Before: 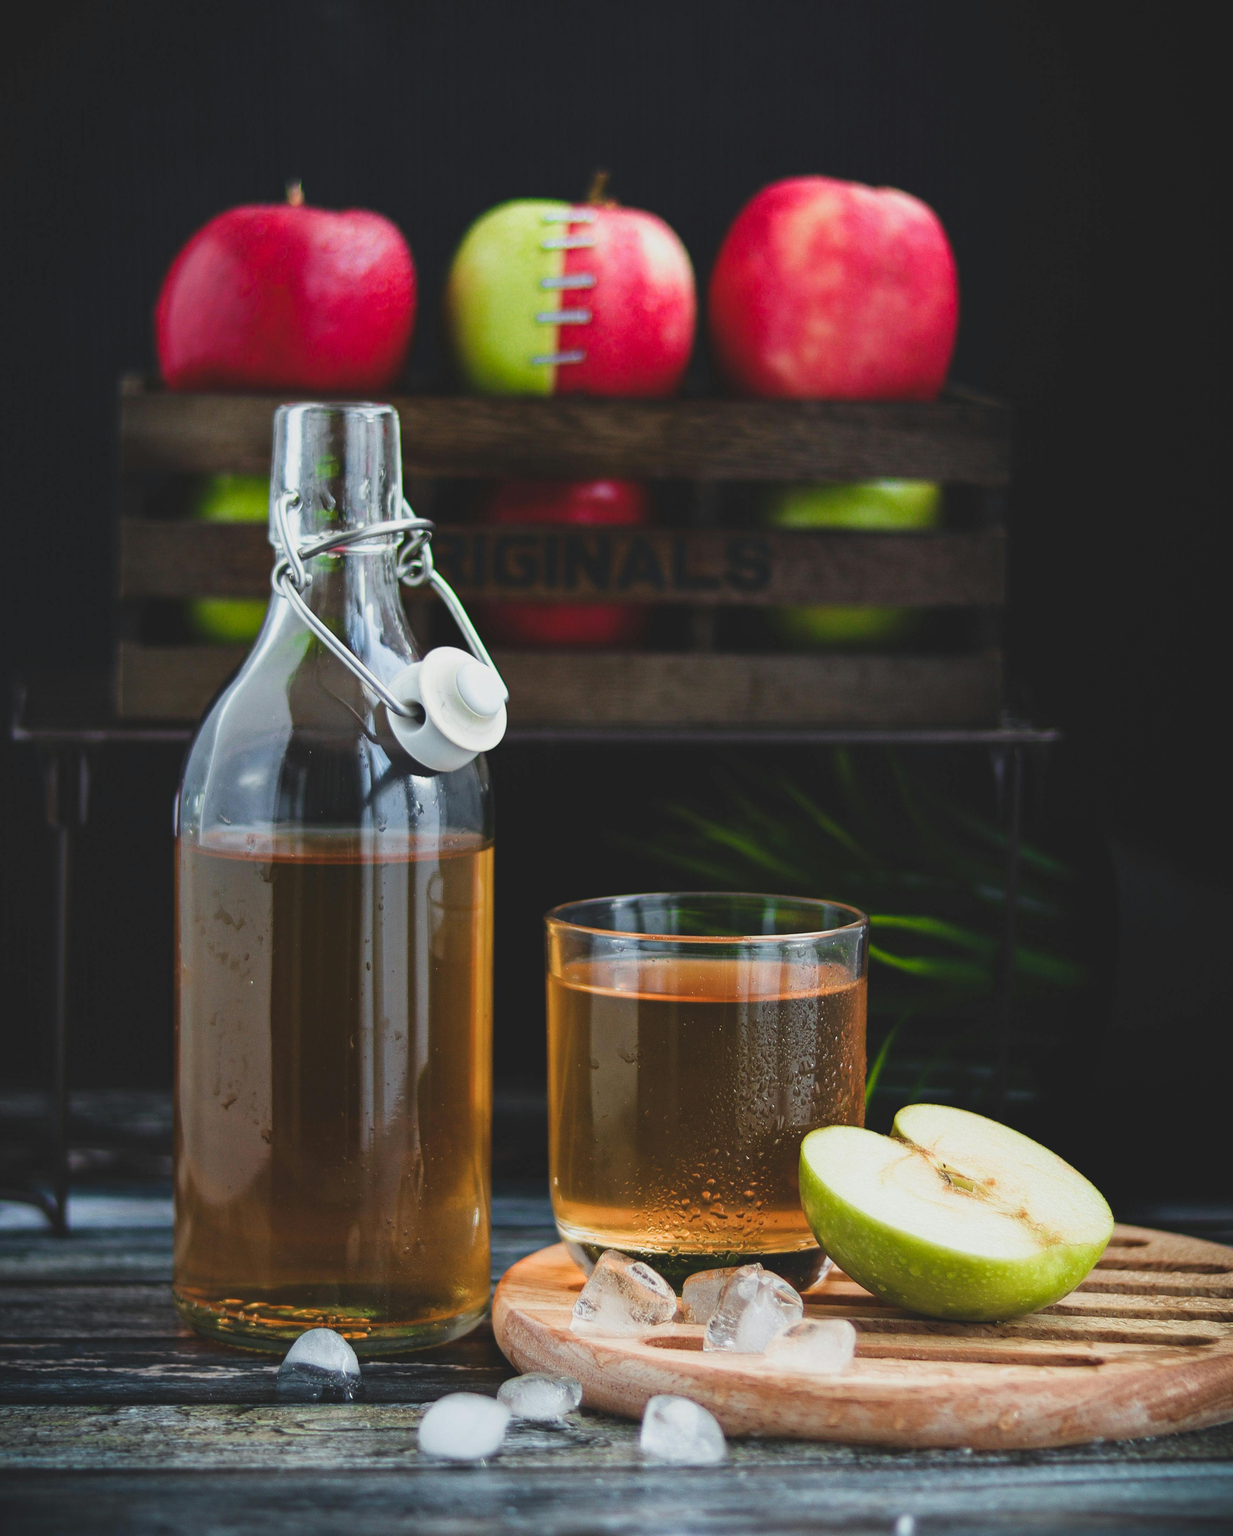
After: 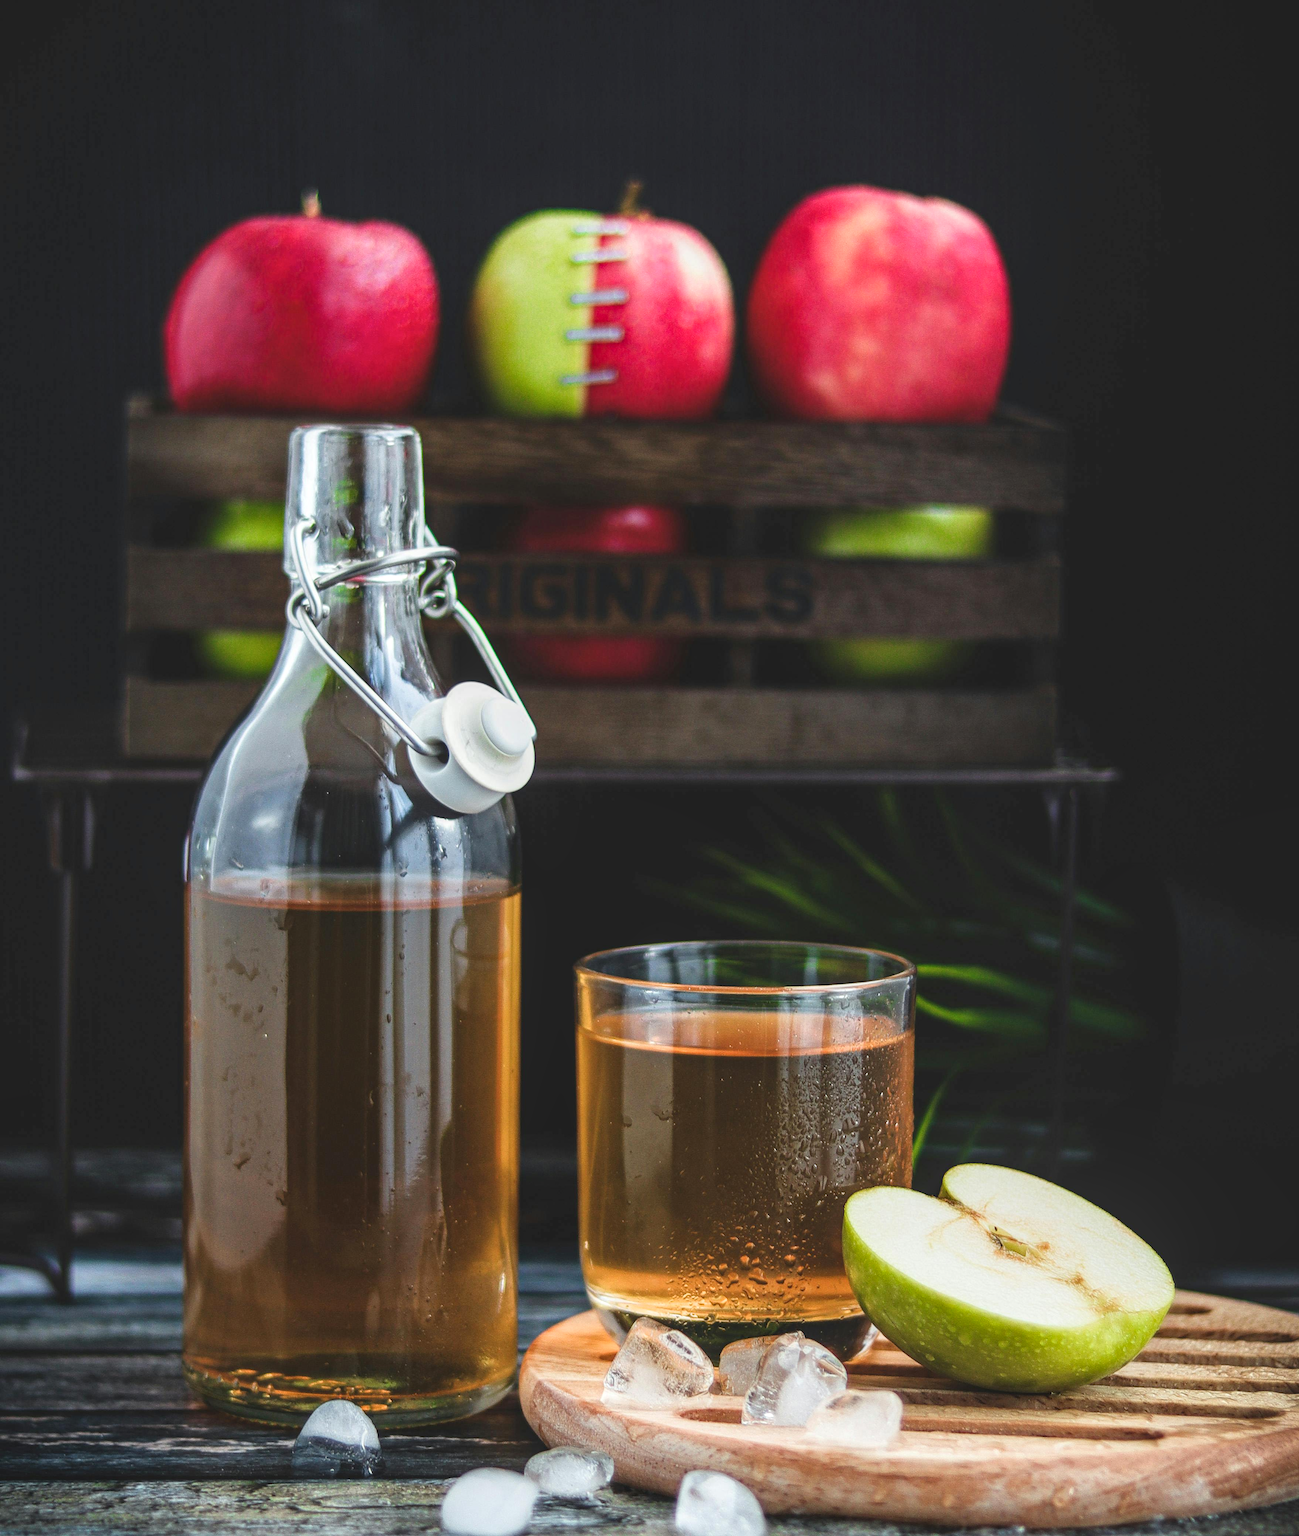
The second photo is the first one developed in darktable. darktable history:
exposure: black level correction 0.001, exposure 0.191 EV, compensate highlight preservation false
local contrast: on, module defaults
crop and rotate: top 0%, bottom 5.097%
